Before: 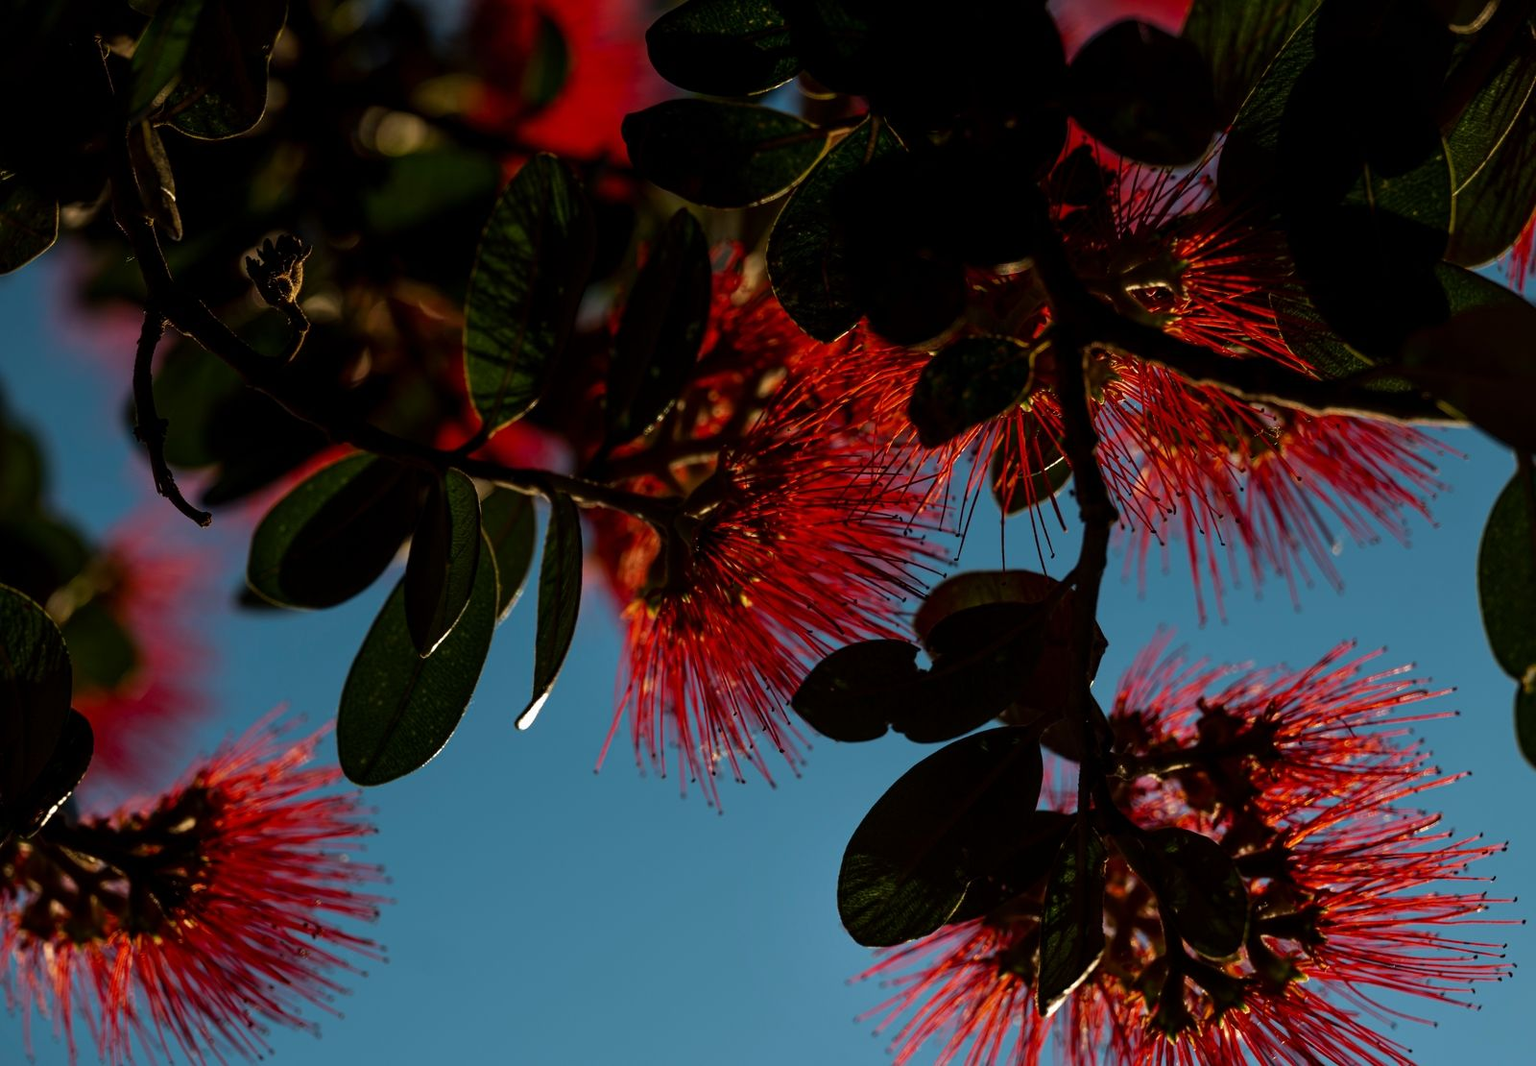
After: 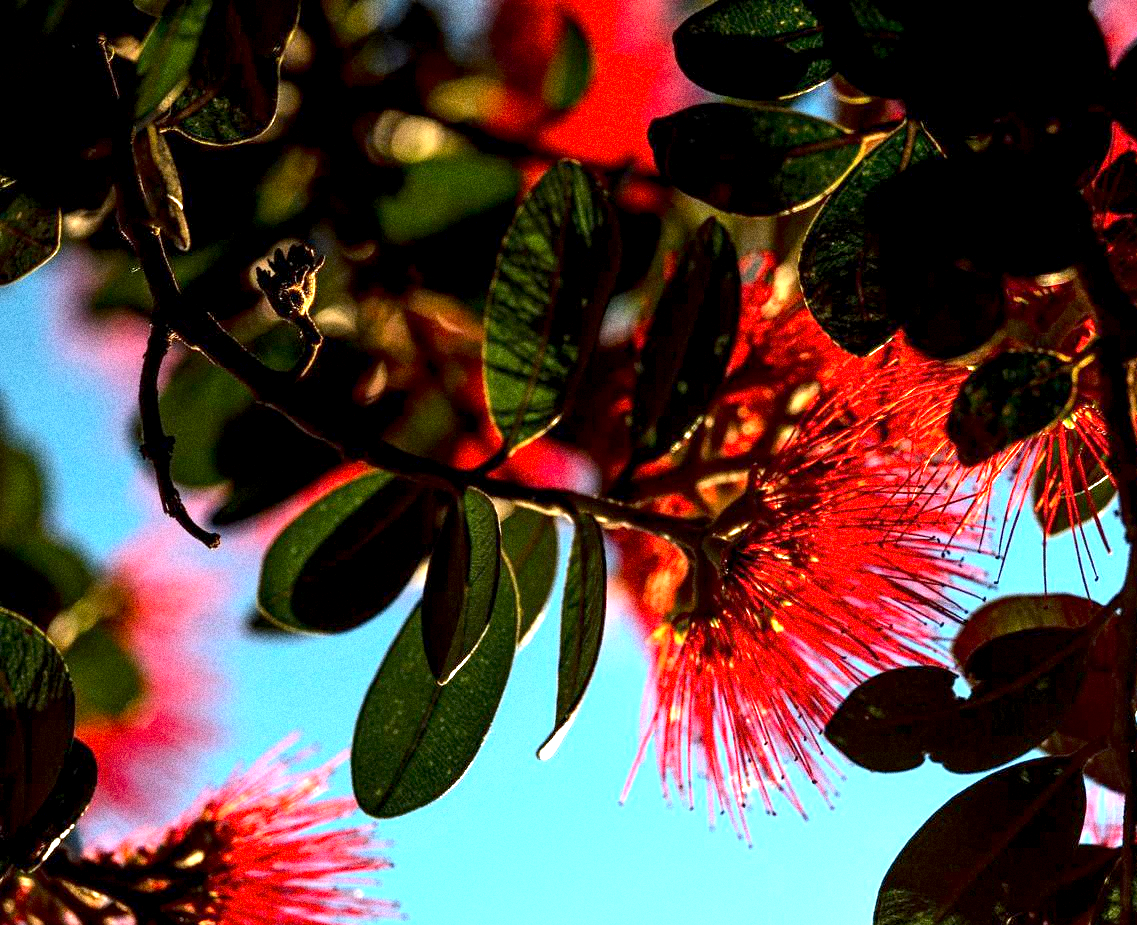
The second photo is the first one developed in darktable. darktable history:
exposure: black level correction 0.001, exposure 2.607 EV, compensate exposure bias true, compensate highlight preservation false
crop: right 28.885%, bottom 16.626%
grain: coarseness 14.49 ISO, strength 48.04%, mid-tones bias 35%
